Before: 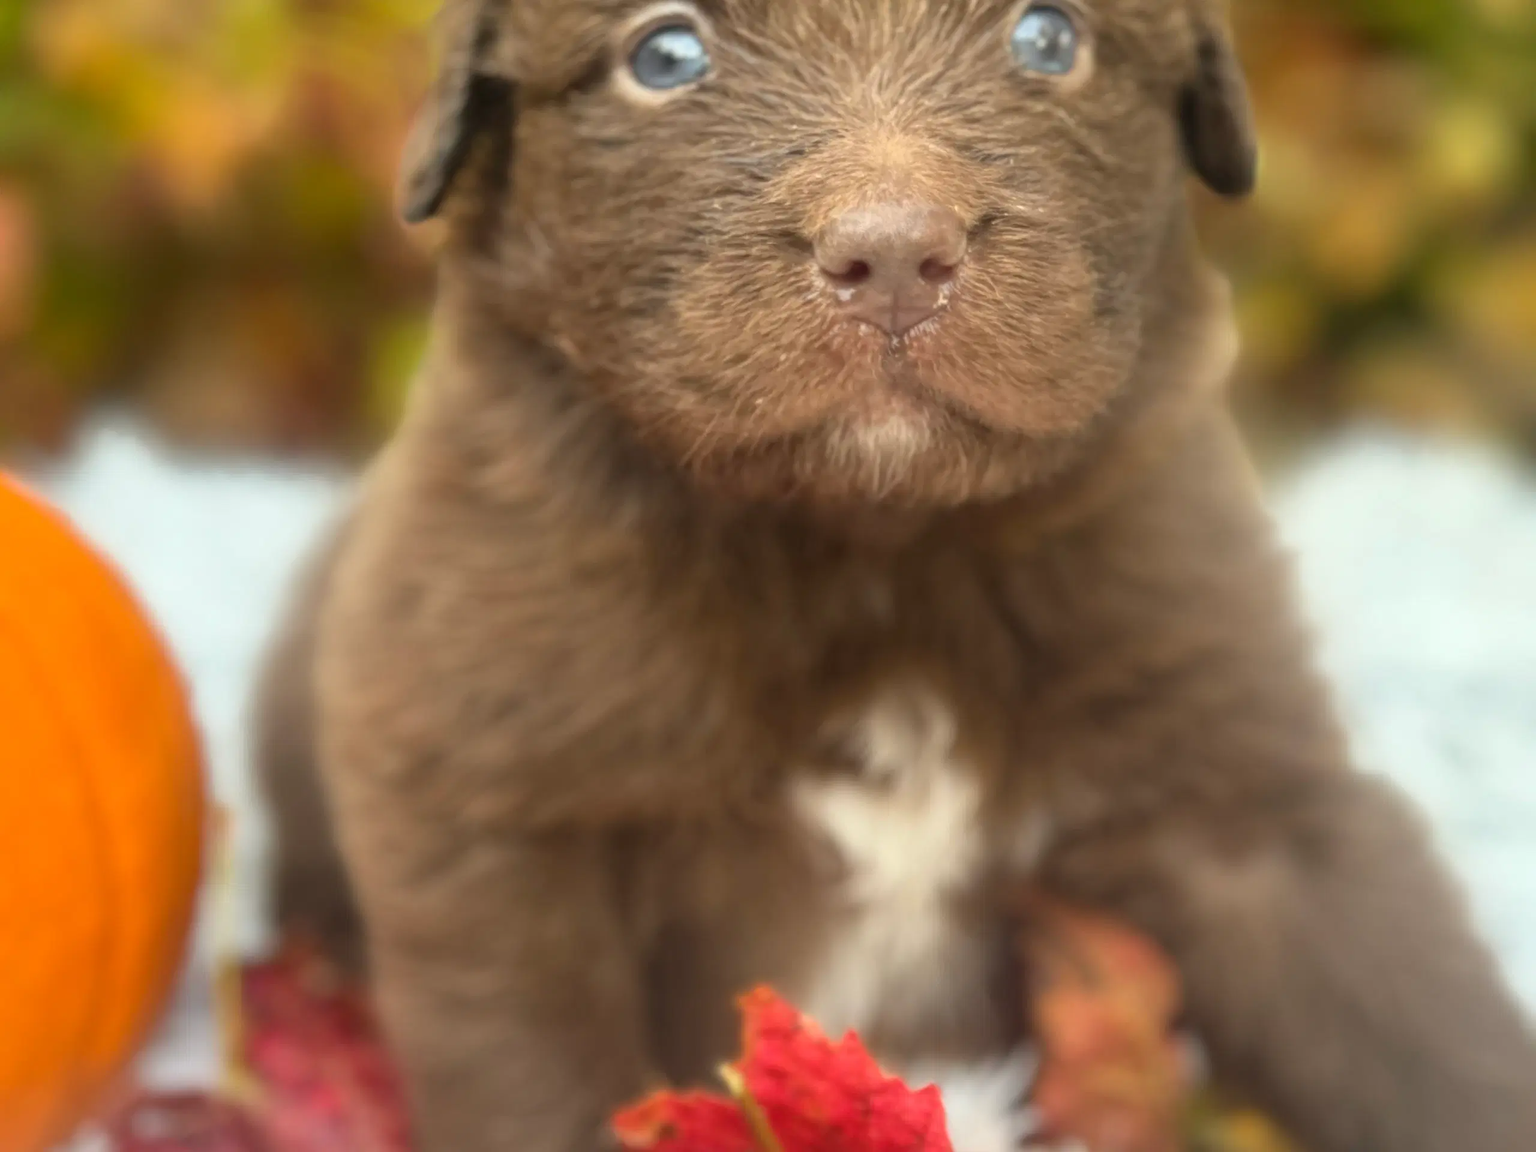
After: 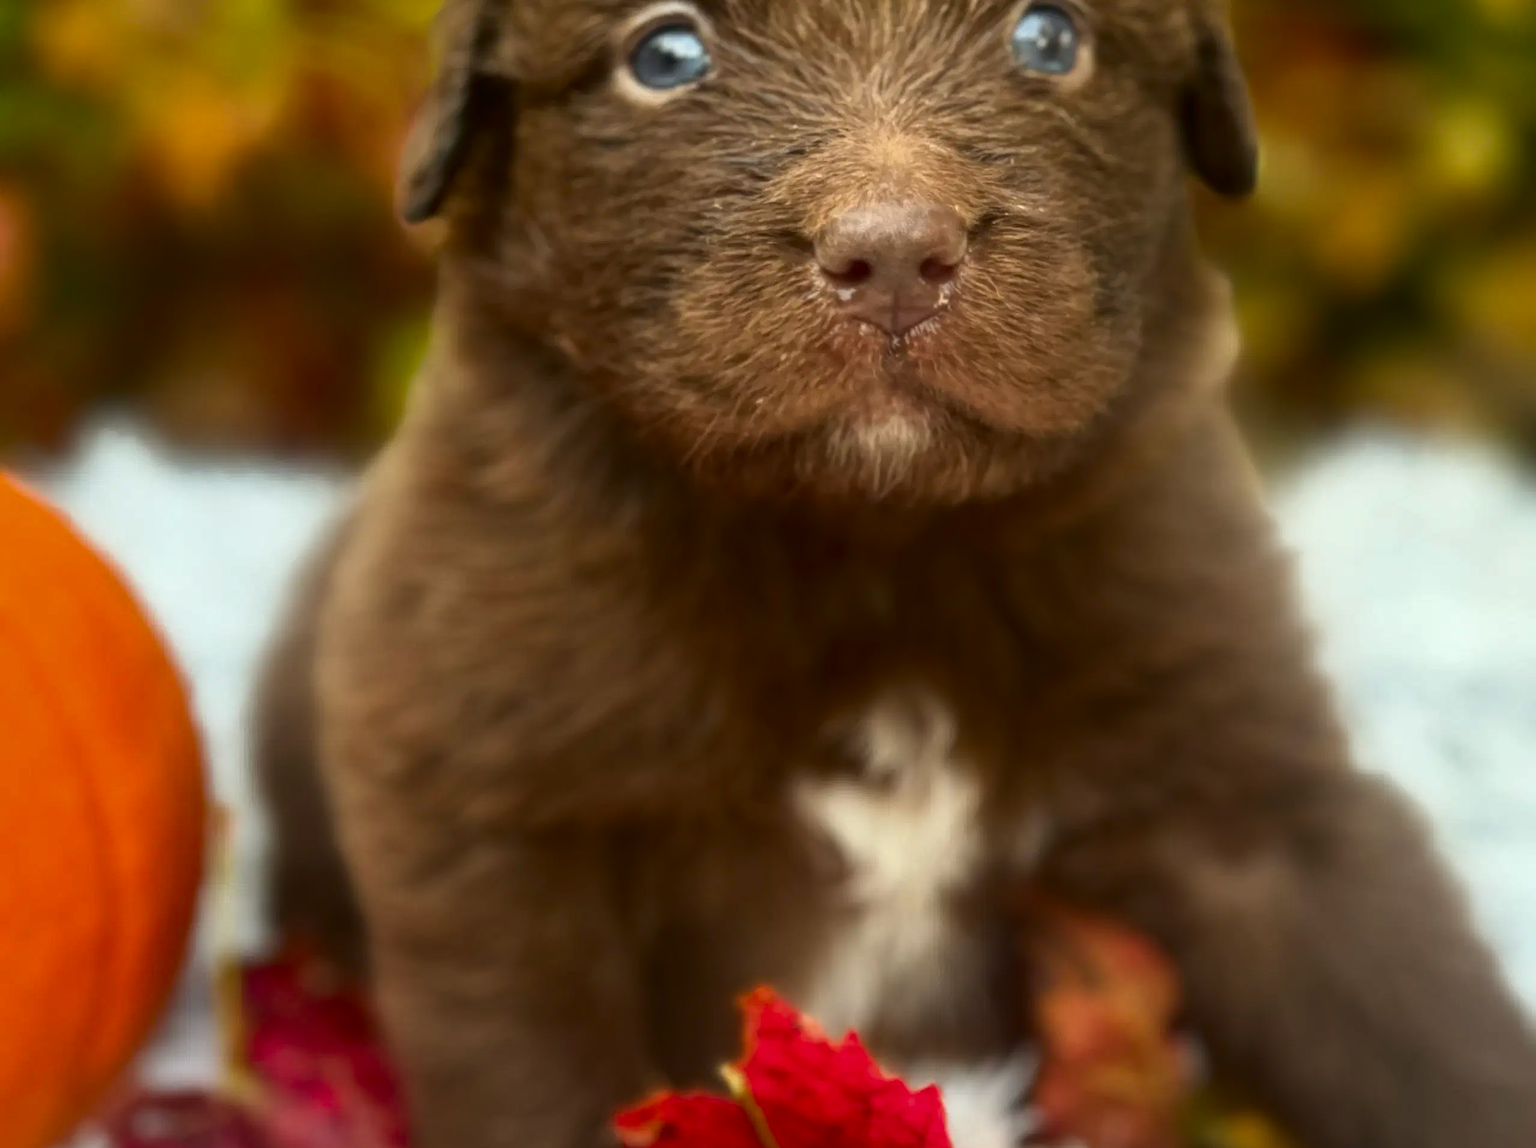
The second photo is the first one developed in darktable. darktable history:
contrast brightness saturation: contrast 0.098, brightness -0.274, saturation 0.136
crop: top 0.104%, bottom 0.205%
